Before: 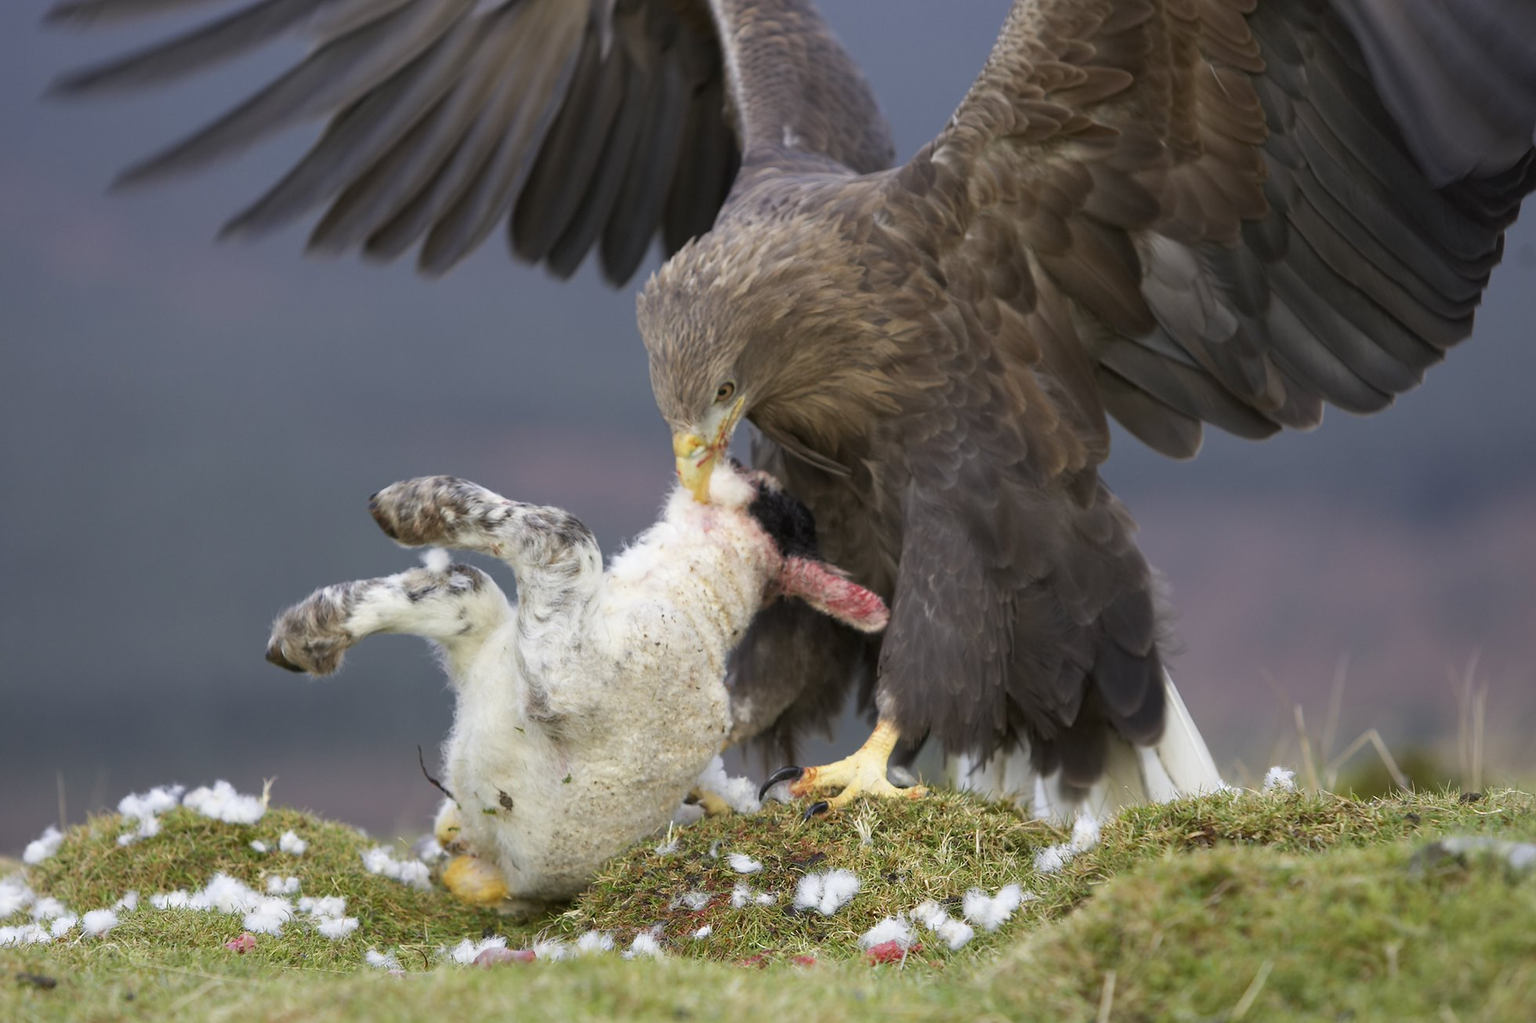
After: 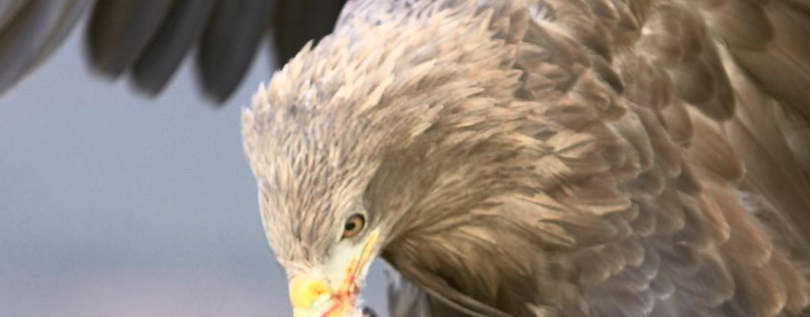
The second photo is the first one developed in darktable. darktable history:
crop: left 28.64%, top 16.832%, right 26.637%, bottom 58.055%
exposure: black level correction 0, exposure 0.9 EV, compensate highlight preservation false
tone curve: curves: ch0 [(0, 0.038) (0.193, 0.212) (0.461, 0.502) (0.629, 0.731) (0.838, 0.916) (1, 0.967)]; ch1 [(0, 0) (0.35, 0.356) (0.45, 0.453) (0.504, 0.503) (0.532, 0.524) (0.558, 0.559) (0.735, 0.762) (1, 1)]; ch2 [(0, 0) (0.281, 0.266) (0.456, 0.469) (0.5, 0.5) (0.533, 0.545) (0.606, 0.607) (0.646, 0.654) (1, 1)], color space Lab, independent channels, preserve colors none
rotate and perspective: rotation -1.68°, lens shift (vertical) -0.146, crop left 0.049, crop right 0.912, crop top 0.032, crop bottom 0.96
